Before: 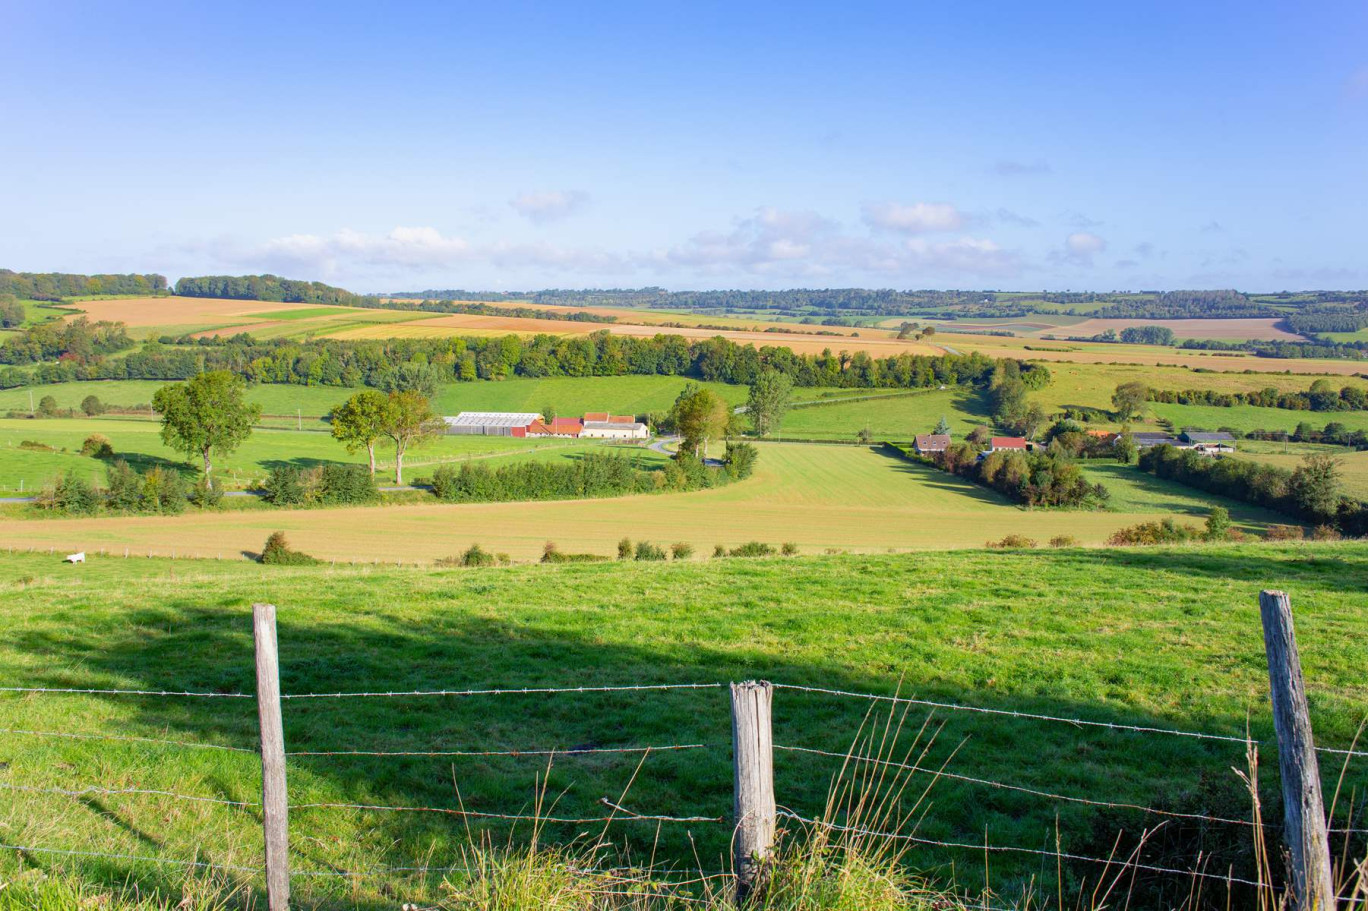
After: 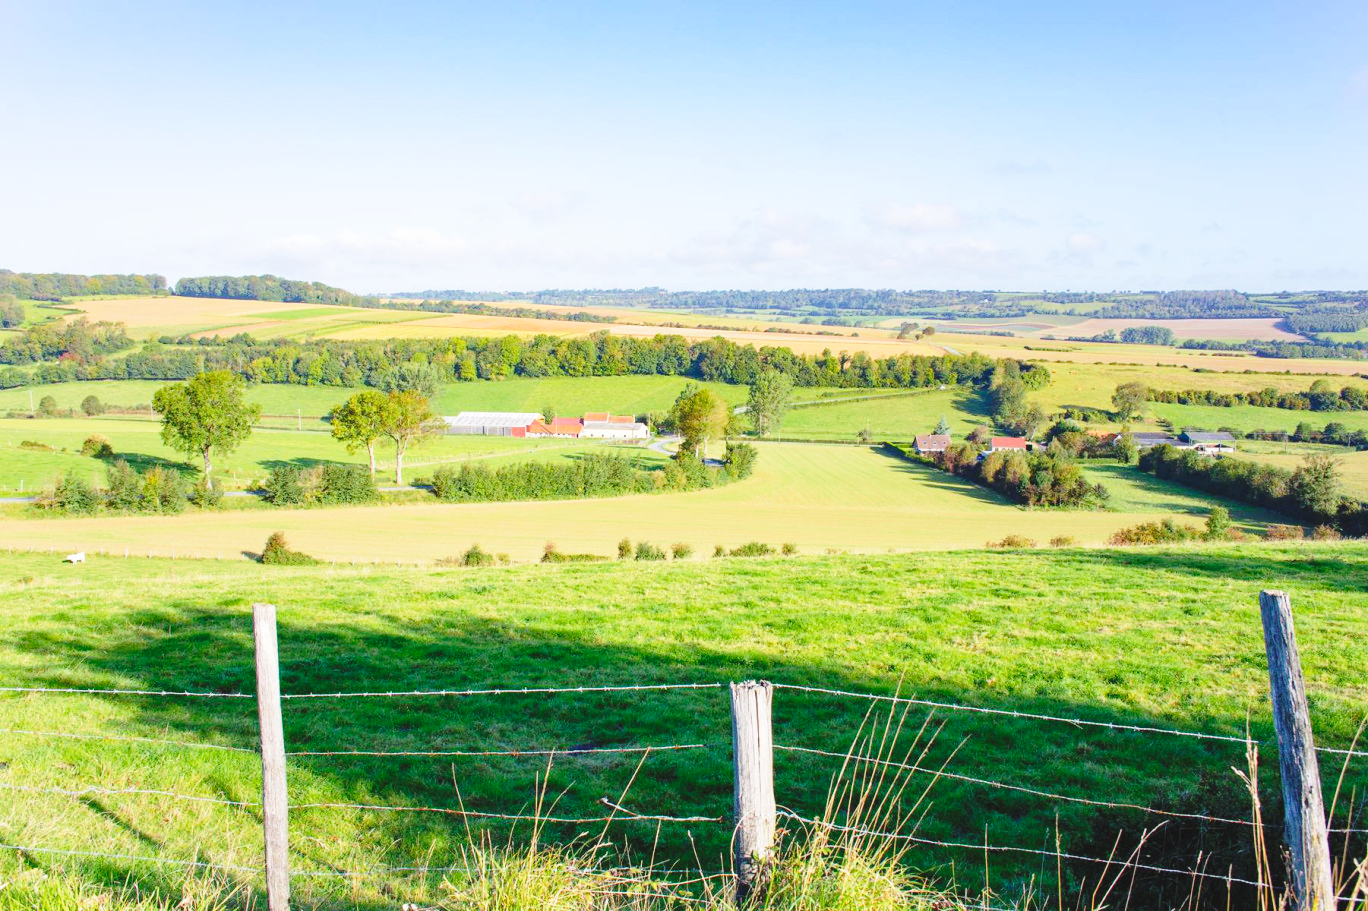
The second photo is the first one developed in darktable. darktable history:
tone equalizer: -7 EV 0.169 EV, -6 EV 0.116 EV, -5 EV 0.087 EV, -4 EV 0.039 EV, -2 EV -0.036 EV, -1 EV -0.039 EV, +0 EV -0.043 EV, edges refinement/feathering 500, mask exposure compensation -1.57 EV, preserve details no
base curve: curves: ch0 [(0, 0) (0.028, 0.03) (0.121, 0.232) (0.46, 0.748) (0.859, 0.968) (1, 1)], preserve colors none
exposure: black level correction -0.007, exposure 0.066 EV, compensate highlight preservation false
